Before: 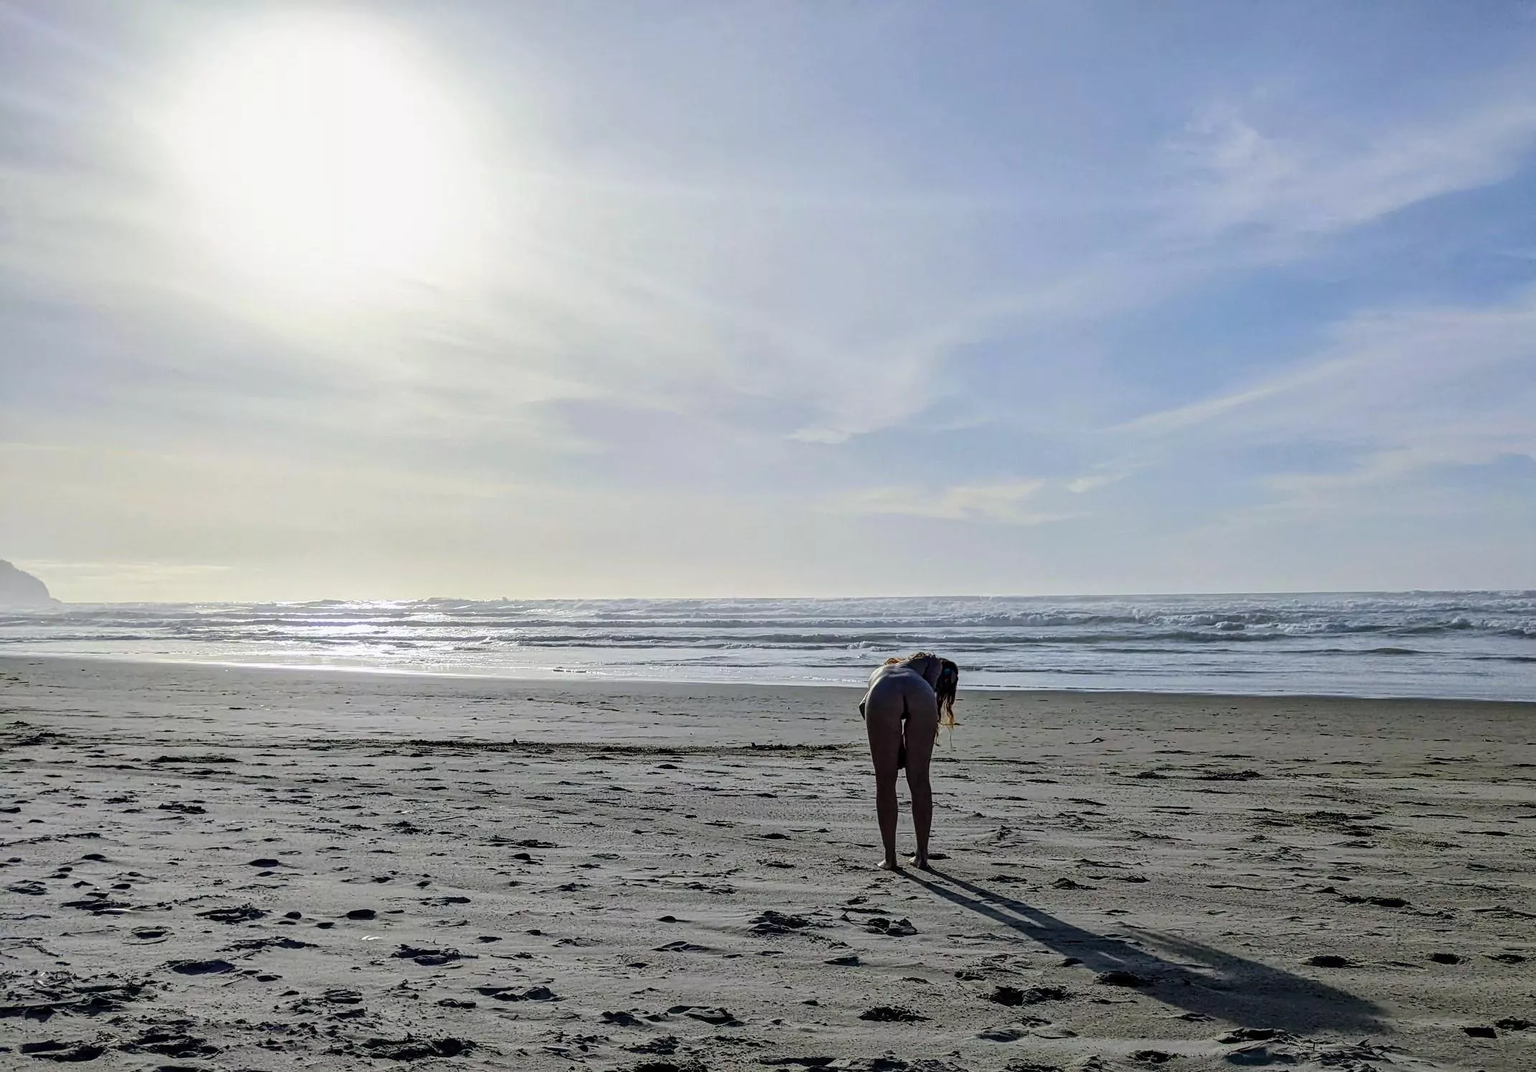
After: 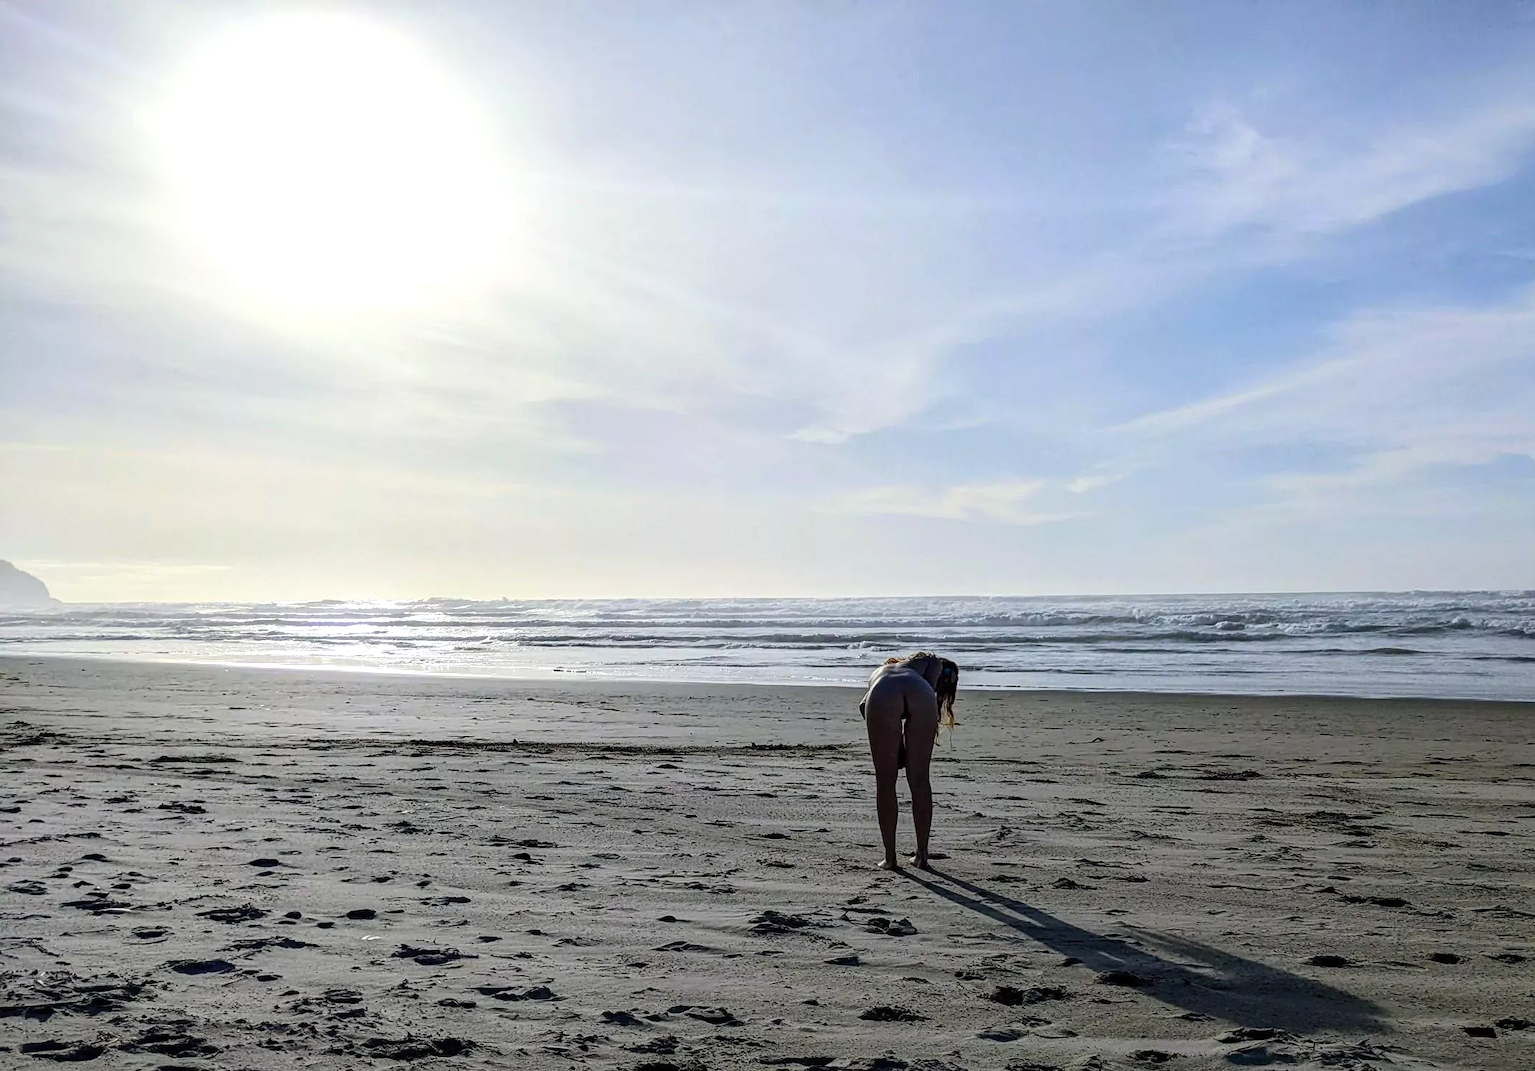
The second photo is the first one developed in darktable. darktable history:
tone equalizer: -8 EV 0 EV, -7 EV 0.001 EV, -6 EV -0.002 EV, -5 EV -0.007 EV, -4 EV -0.07 EV, -3 EV -0.208 EV, -2 EV -0.277 EV, -1 EV 0.091 EV, +0 EV 0.319 EV
contrast brightness saturation: contrast 0.099, brightness 0.013, saturation 0.021
